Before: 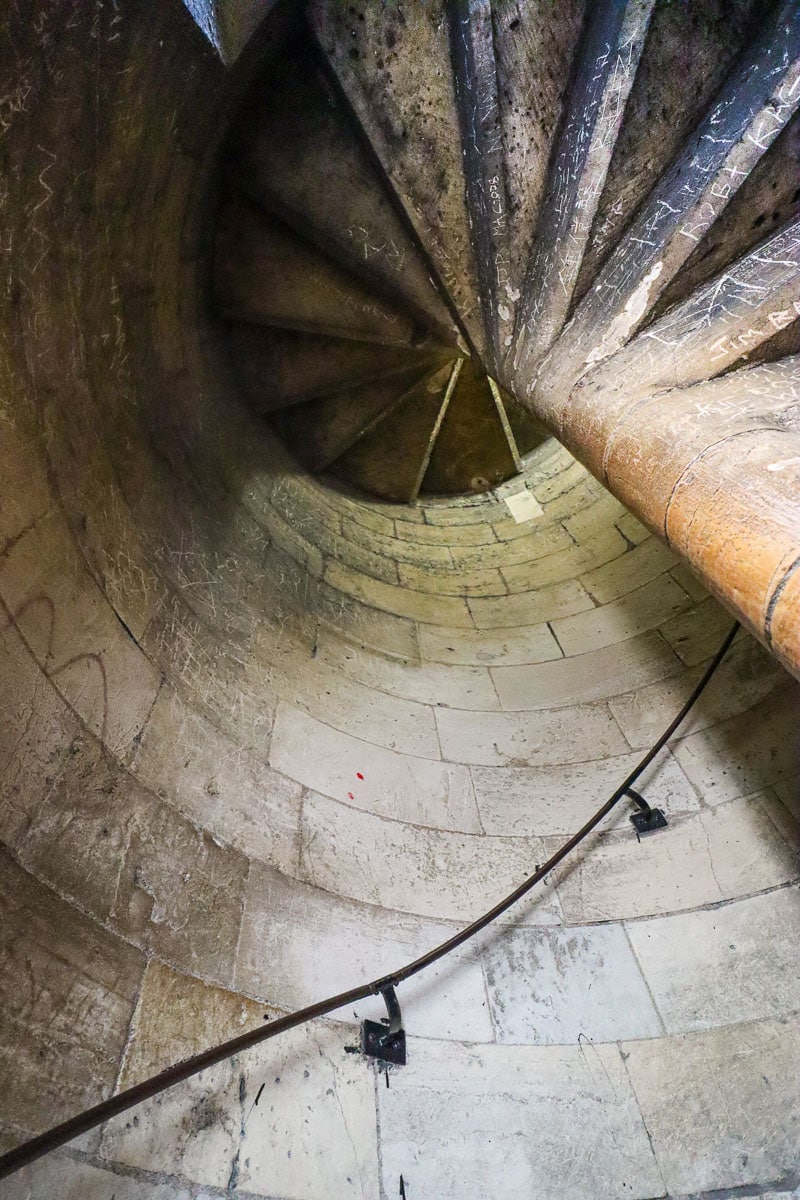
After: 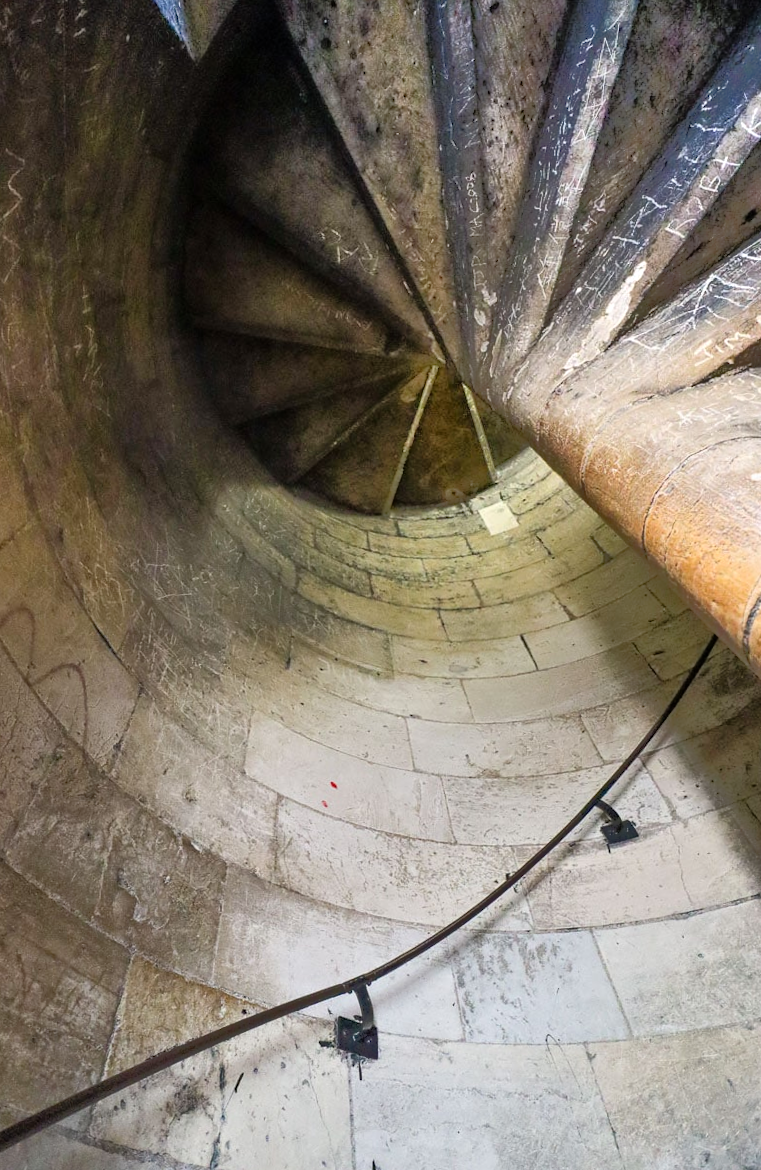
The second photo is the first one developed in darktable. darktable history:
tone equalizer: -8 EV -0.528 EV, -7 EV -0.319 EV, -6 EV -0.083 EV, -5 EV 0.413 EV, -4 EV 0.985 EV, -3 EV 0.791 EV, -2 EV -0.01 EV, -1 EV 0.14 EV, +0 EV -0.012 EV, smoothing 1
rotate and perspective: rotation 0.074°, lens shift (vertical) 0.096, lens shift (horizontal) -0.041, crop left 0.043, crop right 0.952, crop top 0.024, crop bottom 0.979
